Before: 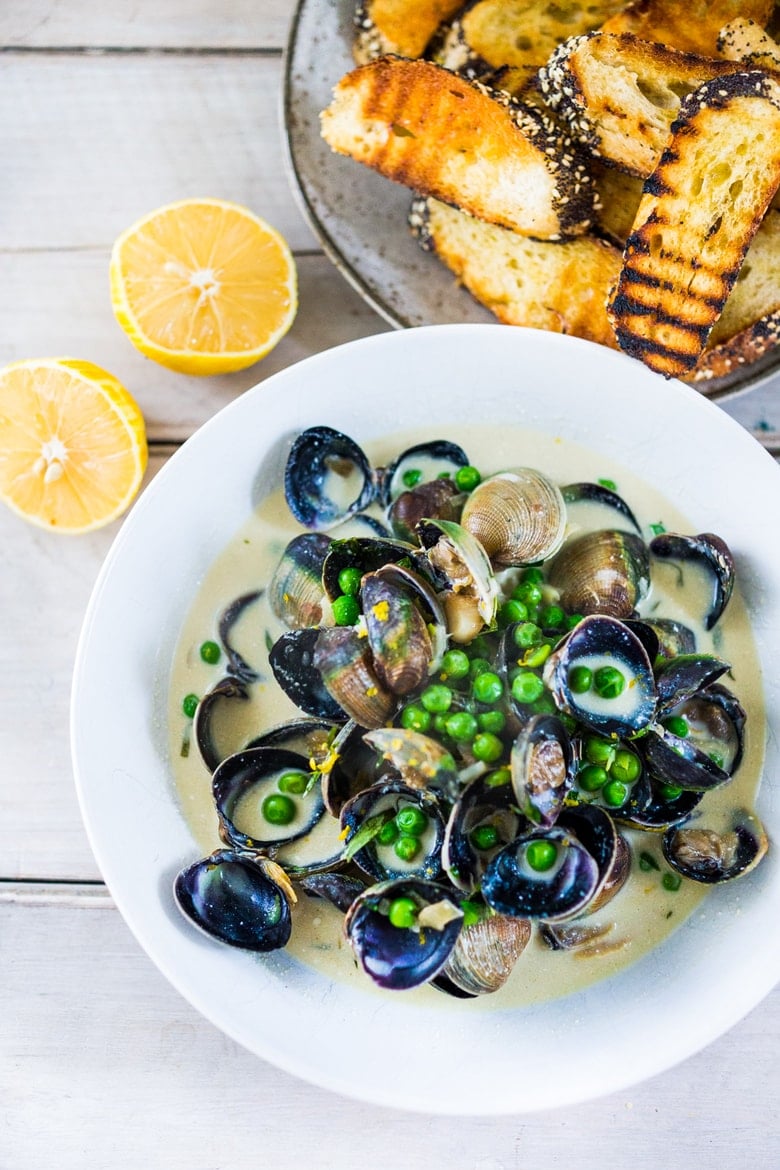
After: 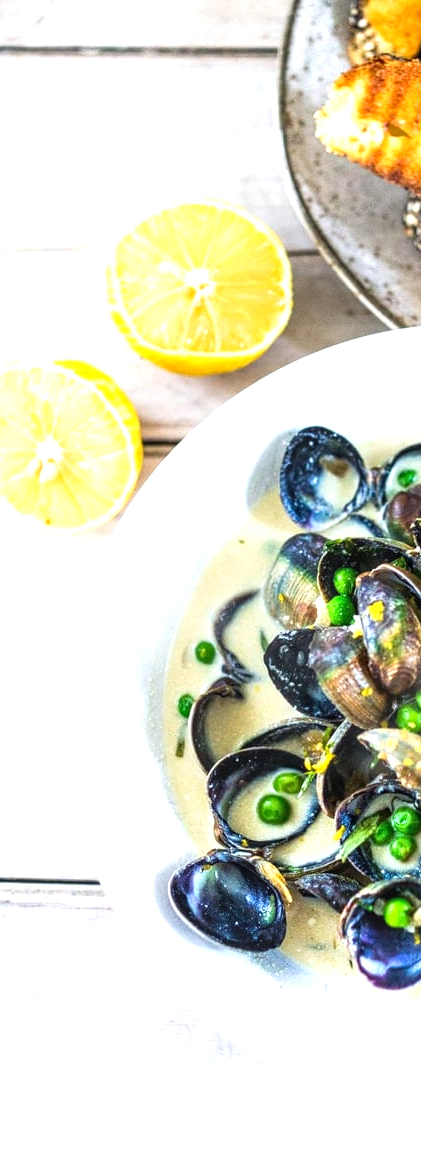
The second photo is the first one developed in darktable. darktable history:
crop: left 0.738%, right 45.166%, bottom 0.081%
exposure: black level correction 0, exposure 0.699 EV, compensate highlight preservation false
local contrast: on, module defaults
